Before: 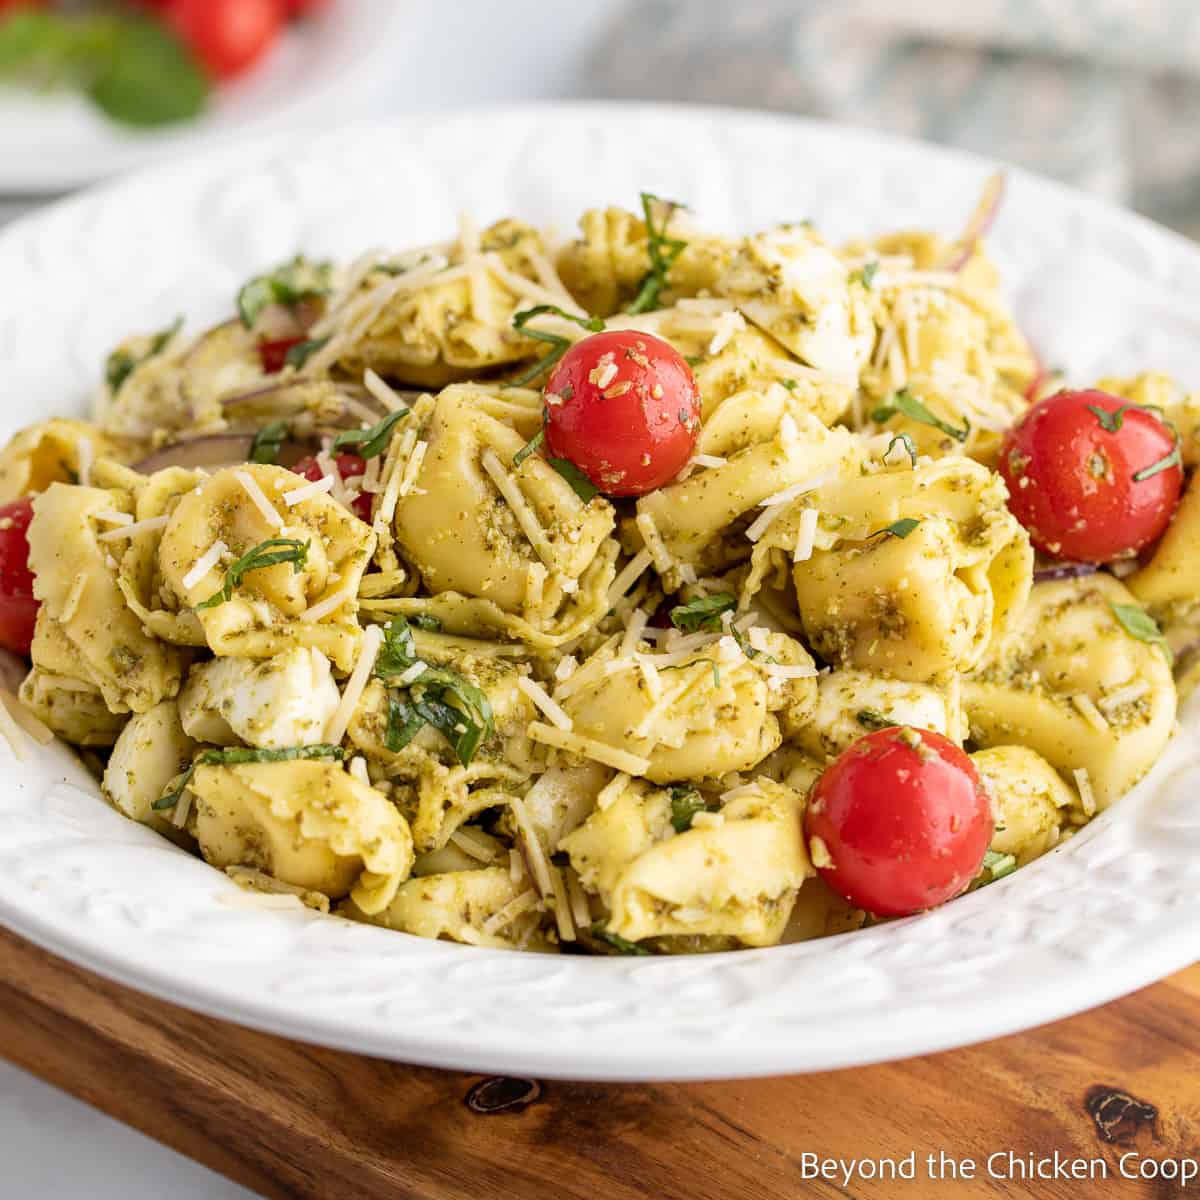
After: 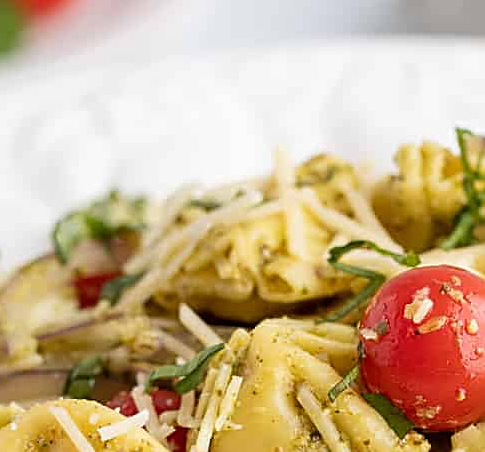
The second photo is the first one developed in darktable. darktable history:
sharpen: on, module defaults
crop: left 15.449%, top 5.454%, right 44.09%, bottom 56.851%
